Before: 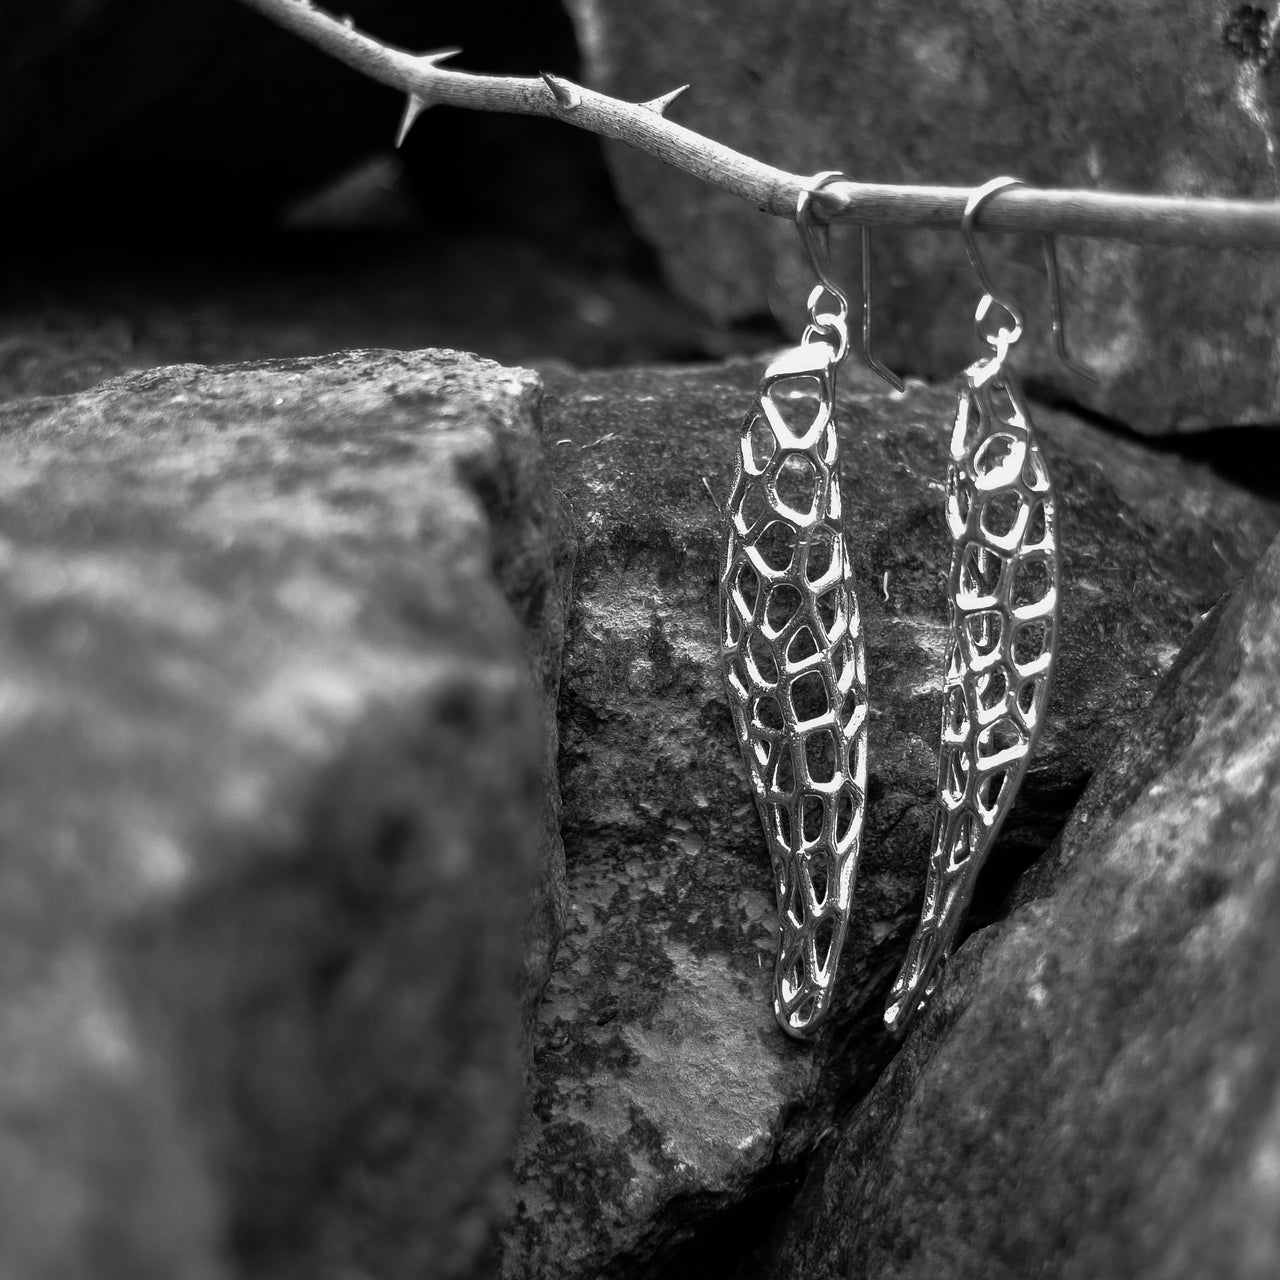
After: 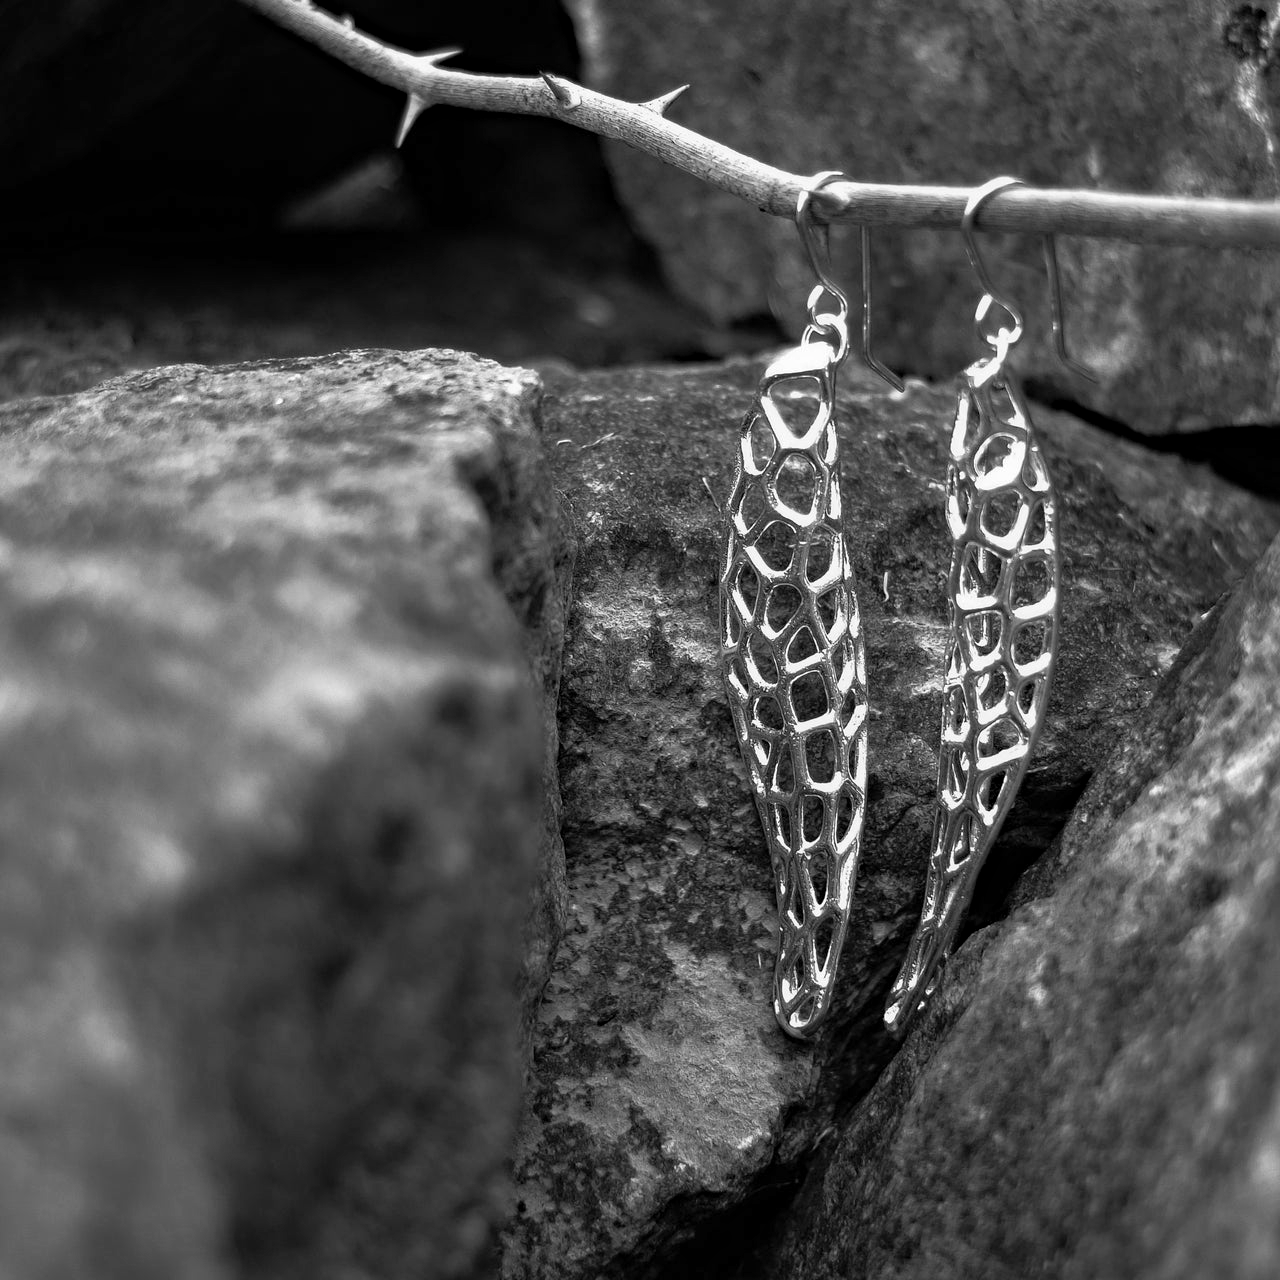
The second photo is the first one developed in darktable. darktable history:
haze removal: compatibility mode true, adaptive false
contrast brightness saturation: contrast 0.05, brightness 0.06, saturation 0.01
